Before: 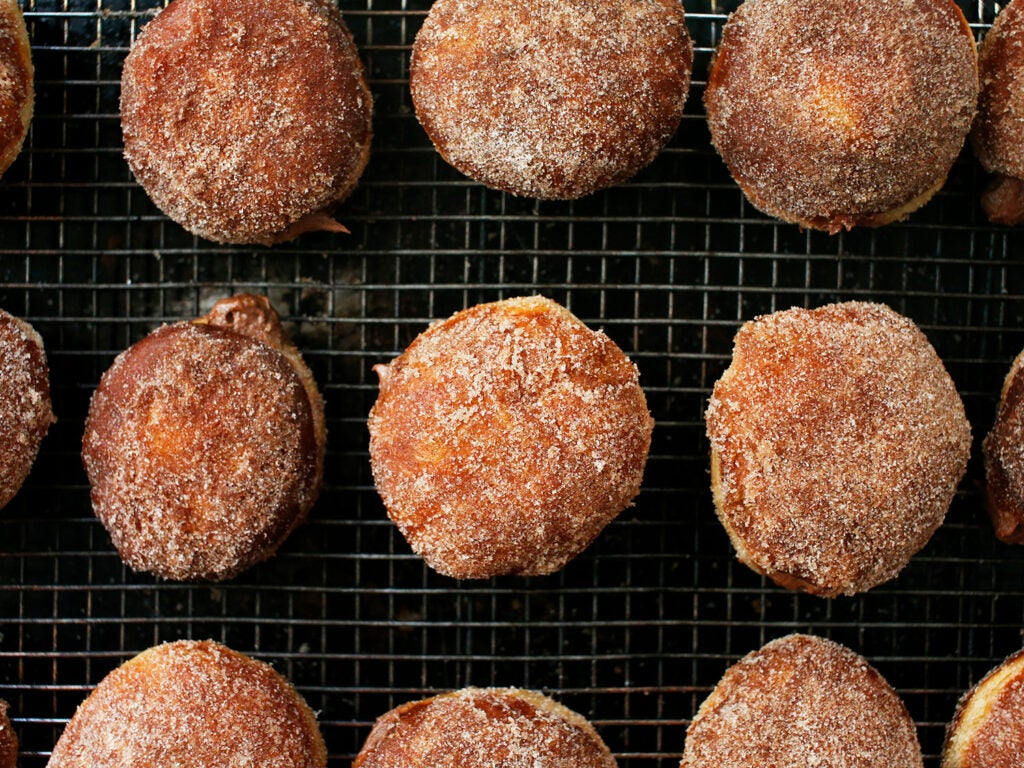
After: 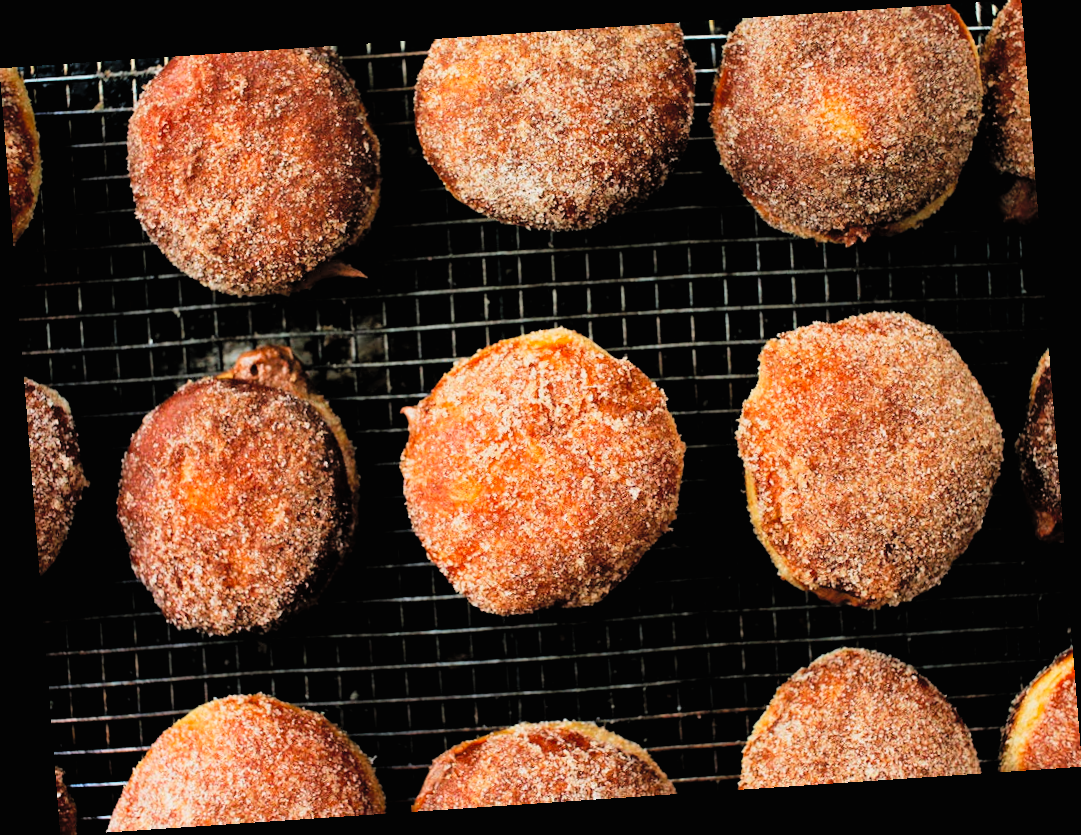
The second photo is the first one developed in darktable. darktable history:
rotate and perspective: rotation -4.2°, shear 0.006, automatic cropping off
filmic rgb: black relative exposure -5 EV, white relative exposure 3.2 EV, hardness 3.42, contrast 1.2, highlights saturation mix -50%
contrast brightness saturation: contrast 0.07, brightness 0.18, saturation 0.4
